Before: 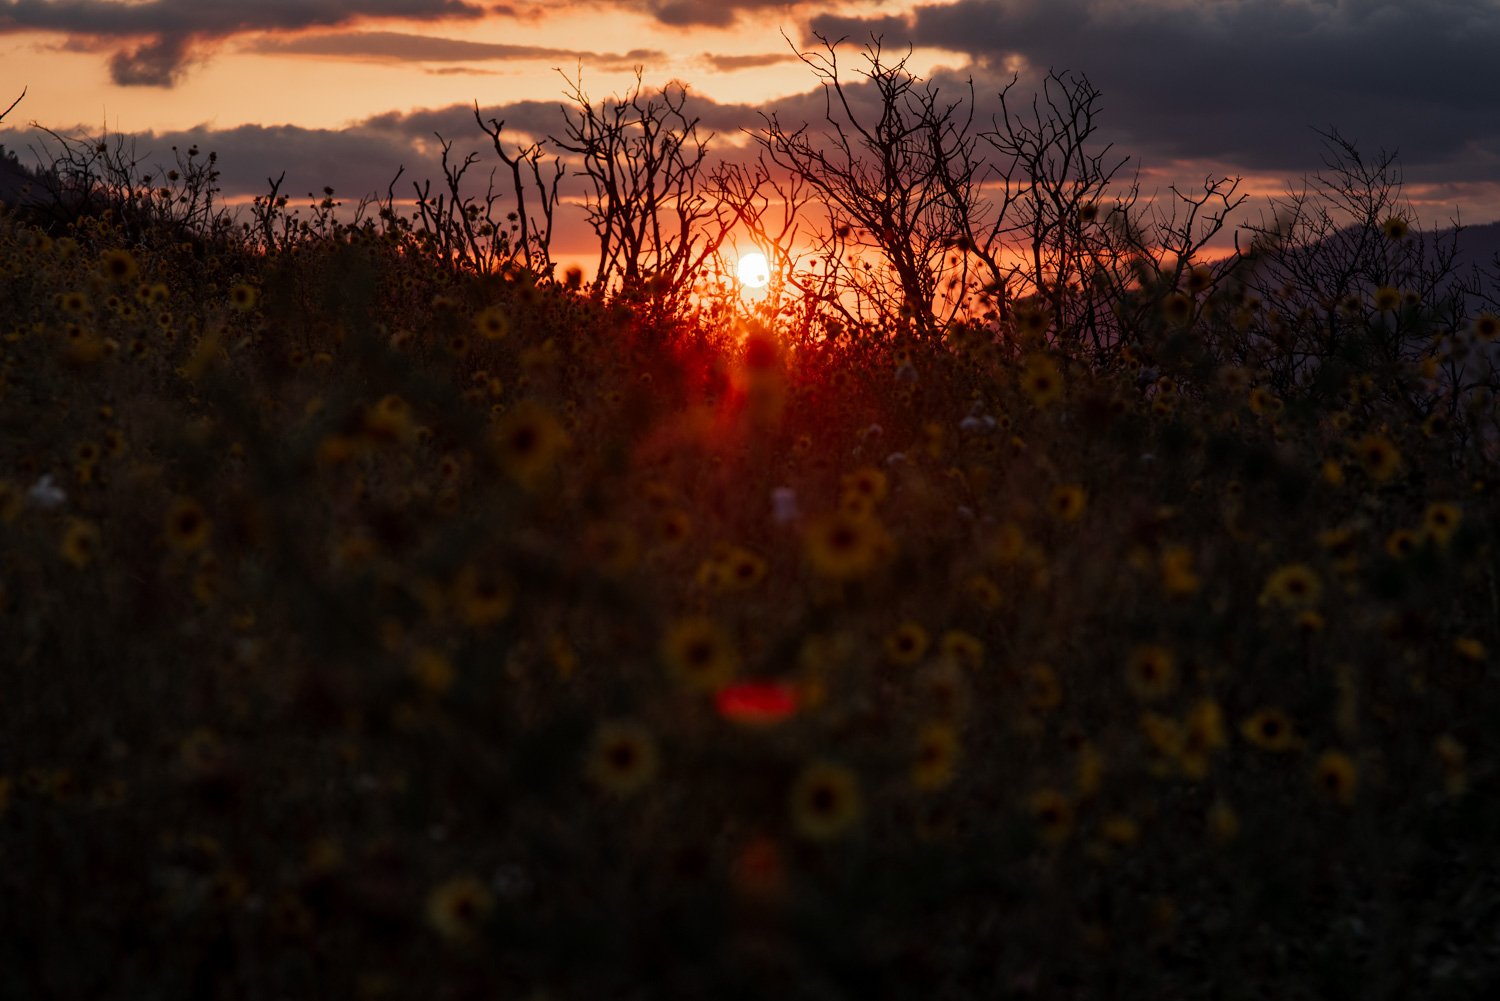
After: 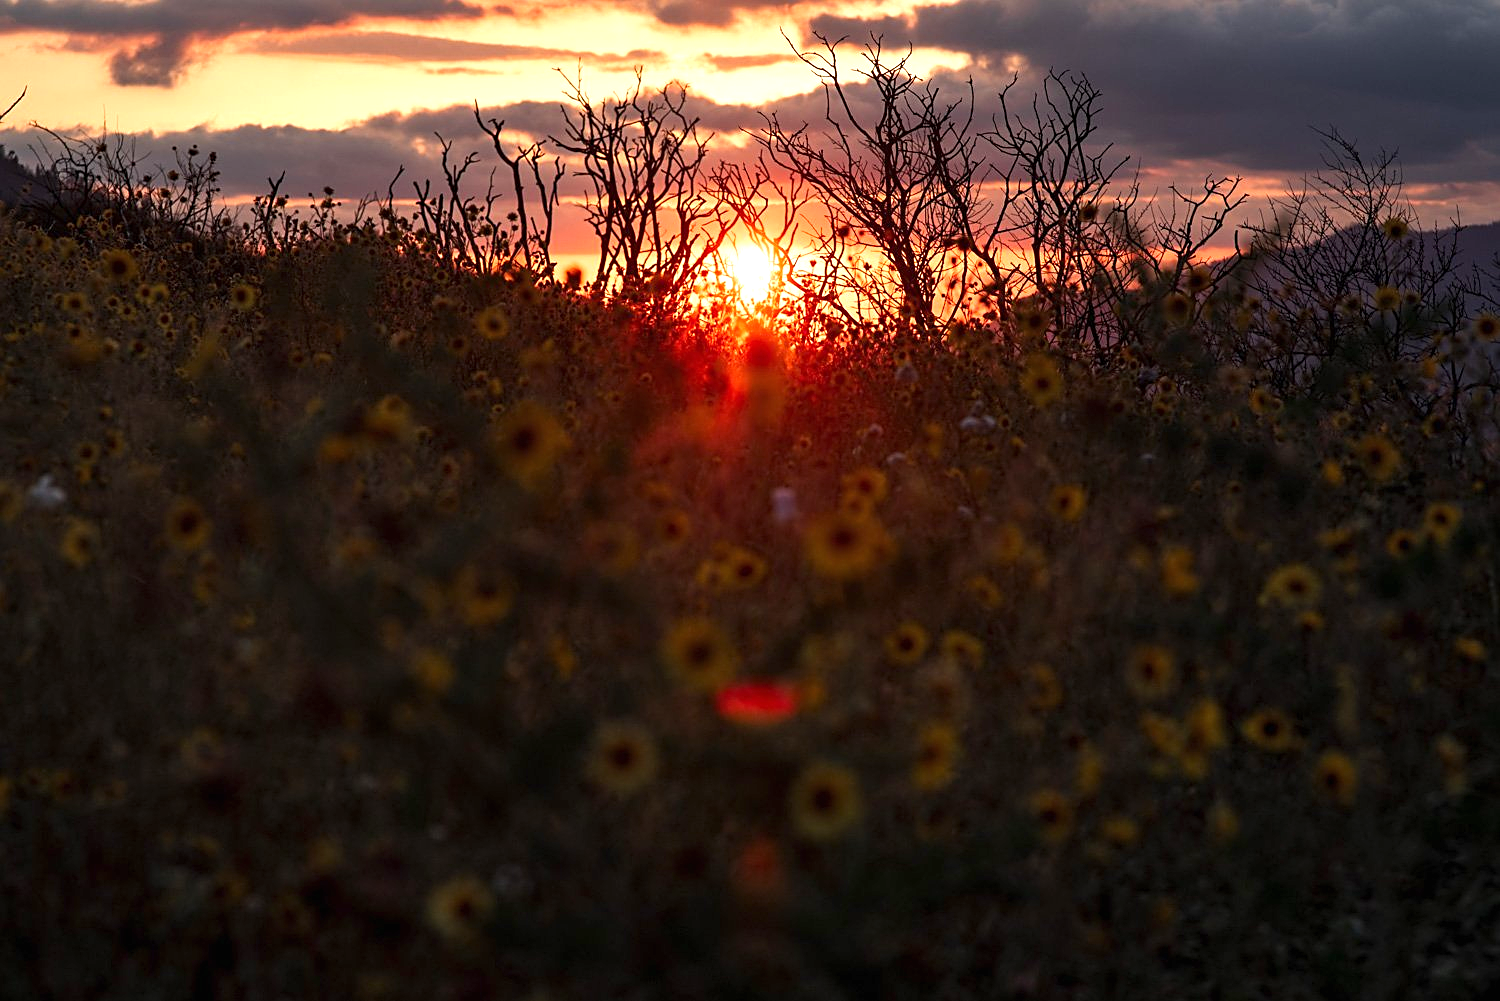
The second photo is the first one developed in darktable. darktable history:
exposure: black level correction 0, exposure 1.015 EV, compensate exposure bias true, compensate highlight preservation false
sharpen: on, module defaults
